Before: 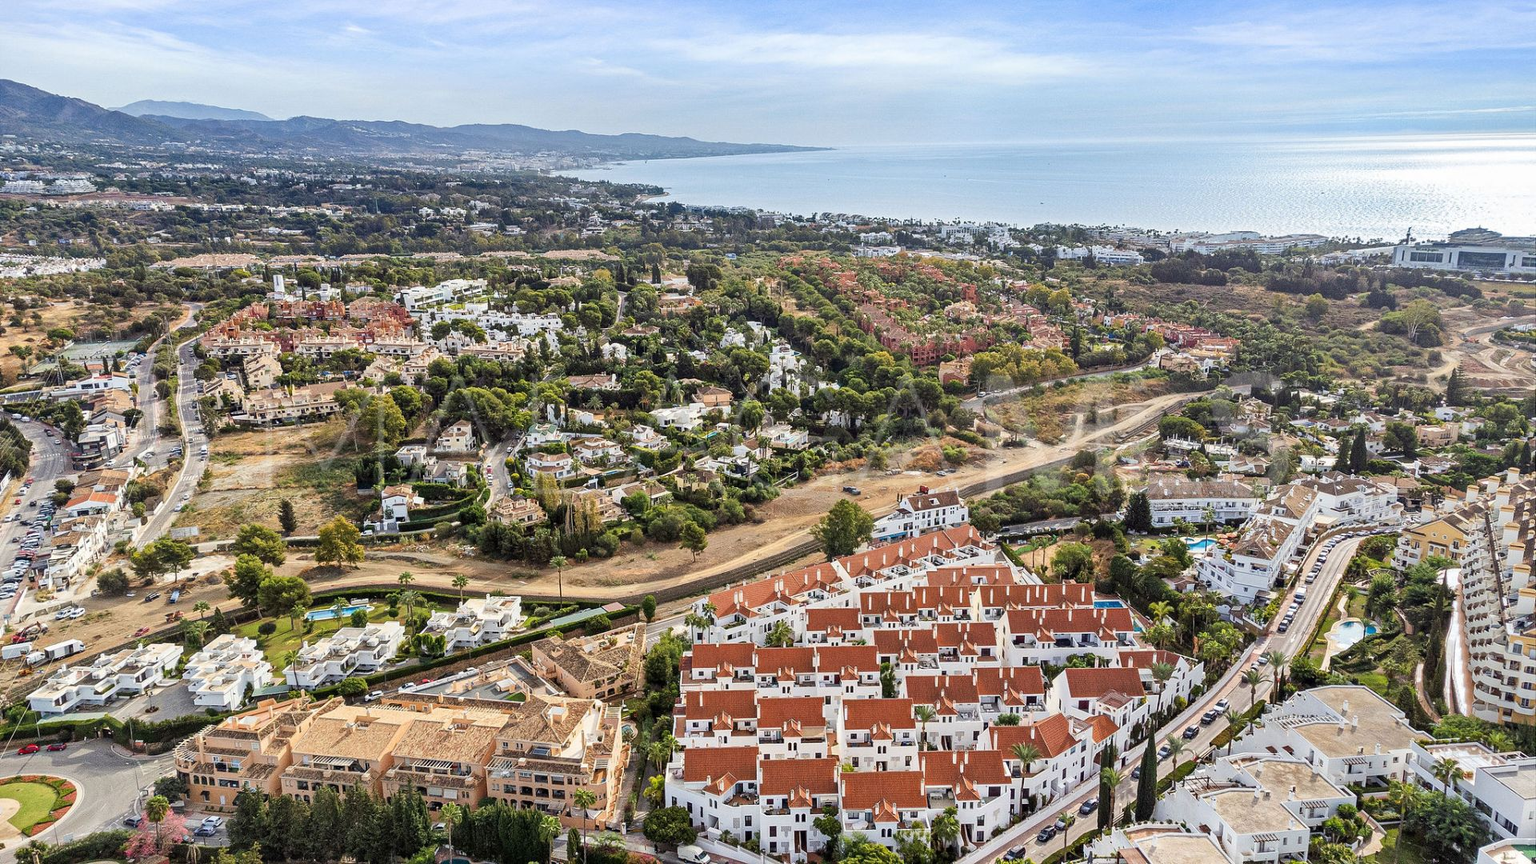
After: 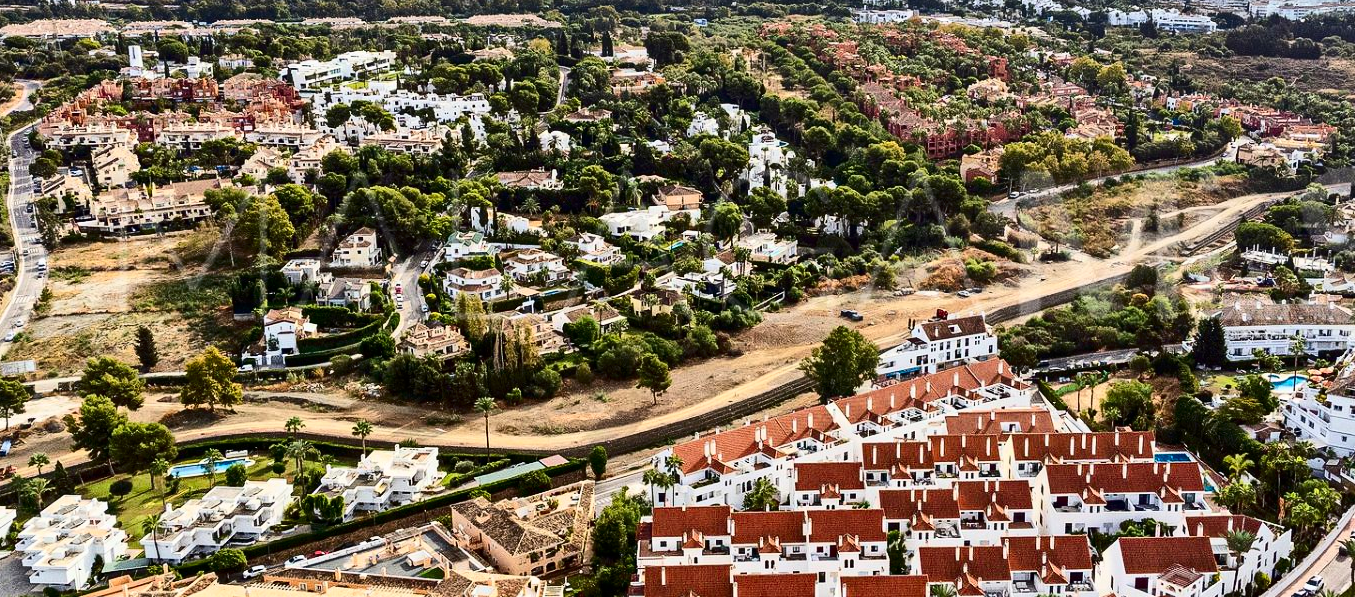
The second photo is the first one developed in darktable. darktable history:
crop: left 11.123%, top 27.61%, right 18.3%, bottom 17.034%
contrast brightness saturation: contrast 0.32, brightness -0.08, saturation 0.17
